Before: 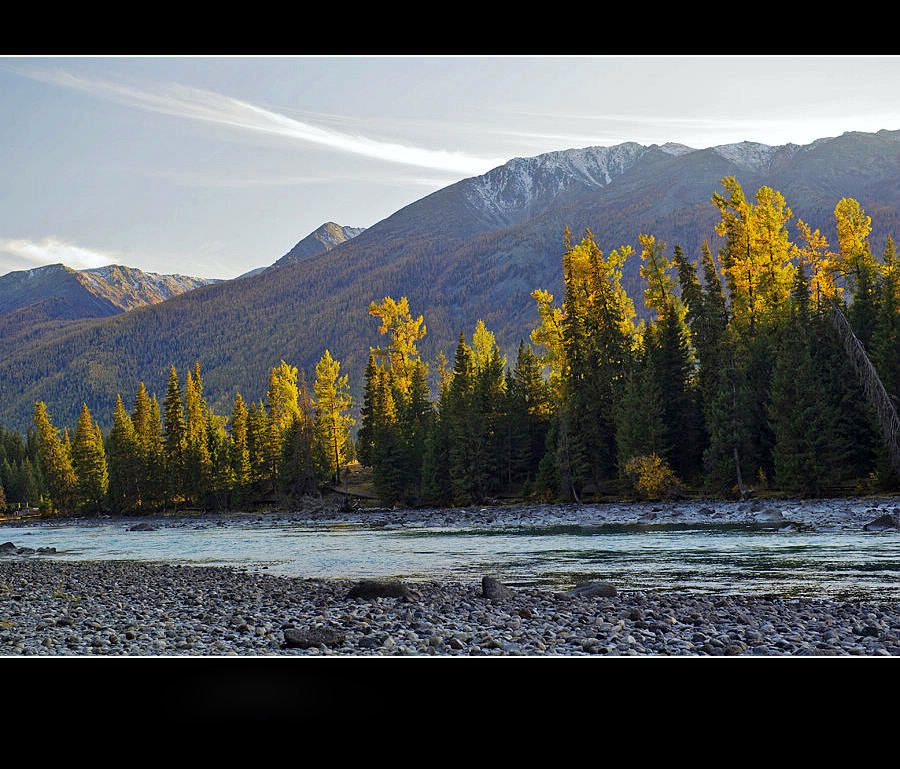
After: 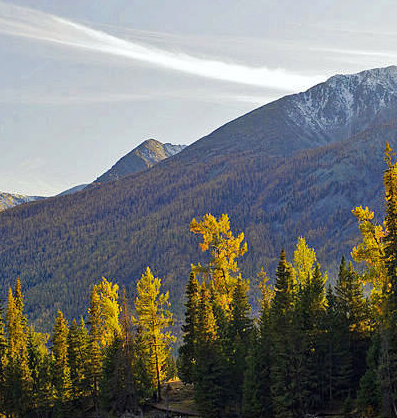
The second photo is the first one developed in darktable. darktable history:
haze removal: compatibility mode true, adaptive false
crop: left 19.993%, top 10.902%, right 35.863%, bottom 34.69%
